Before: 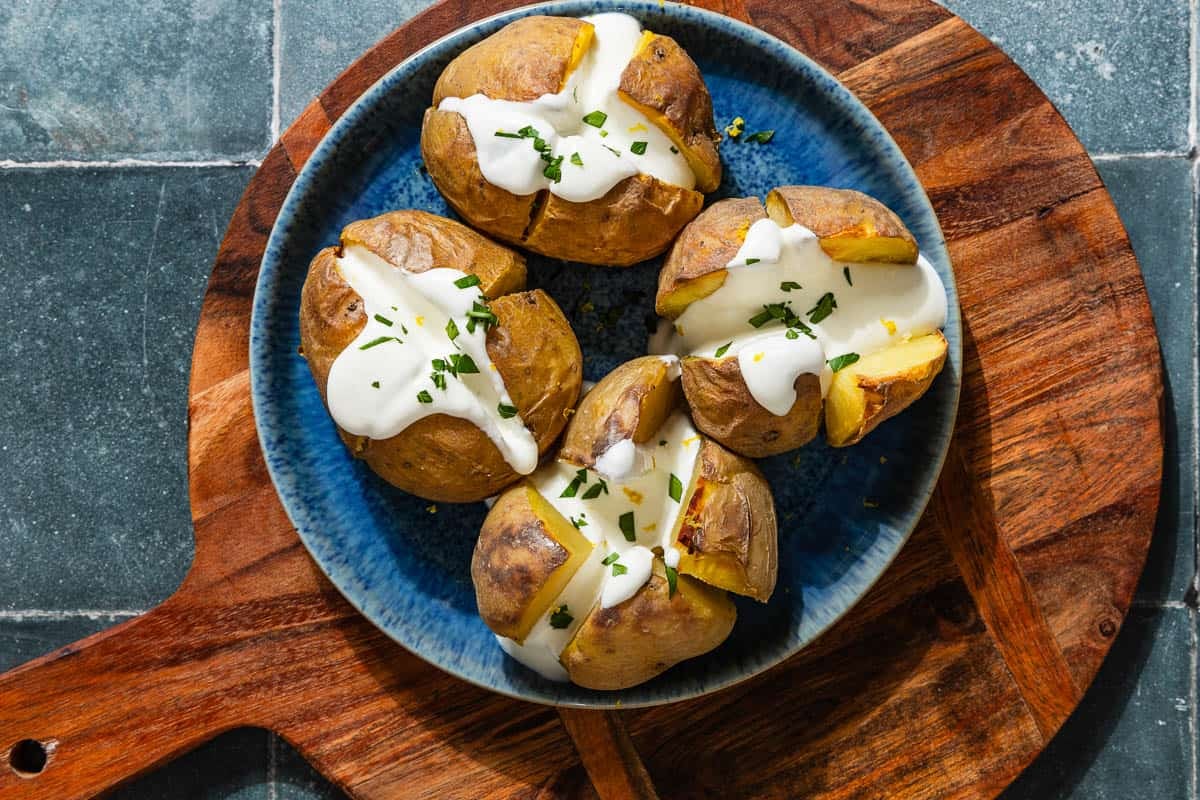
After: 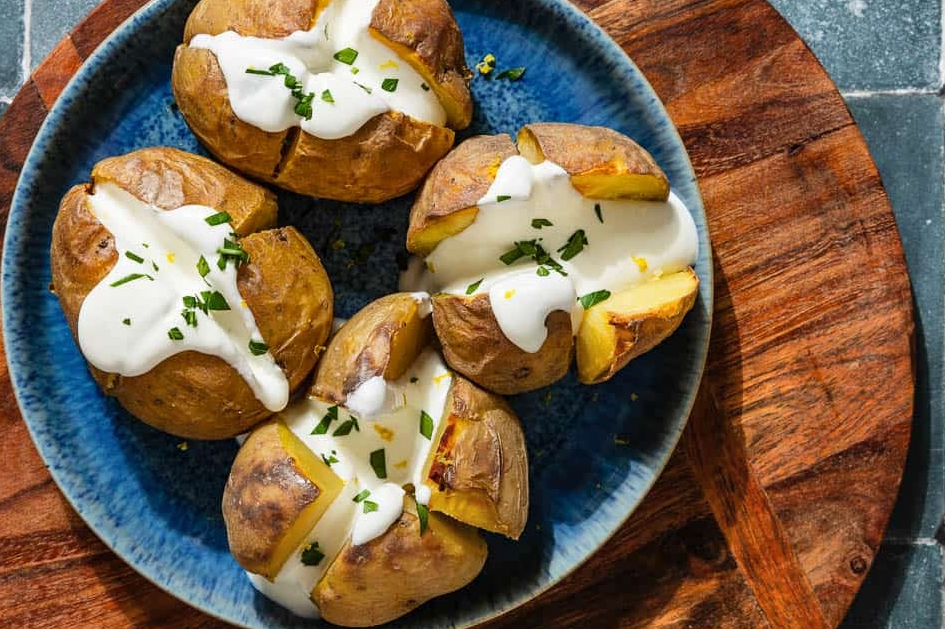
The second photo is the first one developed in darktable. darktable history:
crop and rotate: left 20.766%, top 7.881%, right 0.401%, bottom 13.491%
shadows and highlights: soften with gaussian
exposure: compensate exposure bias true, compensate highlight preservation false
